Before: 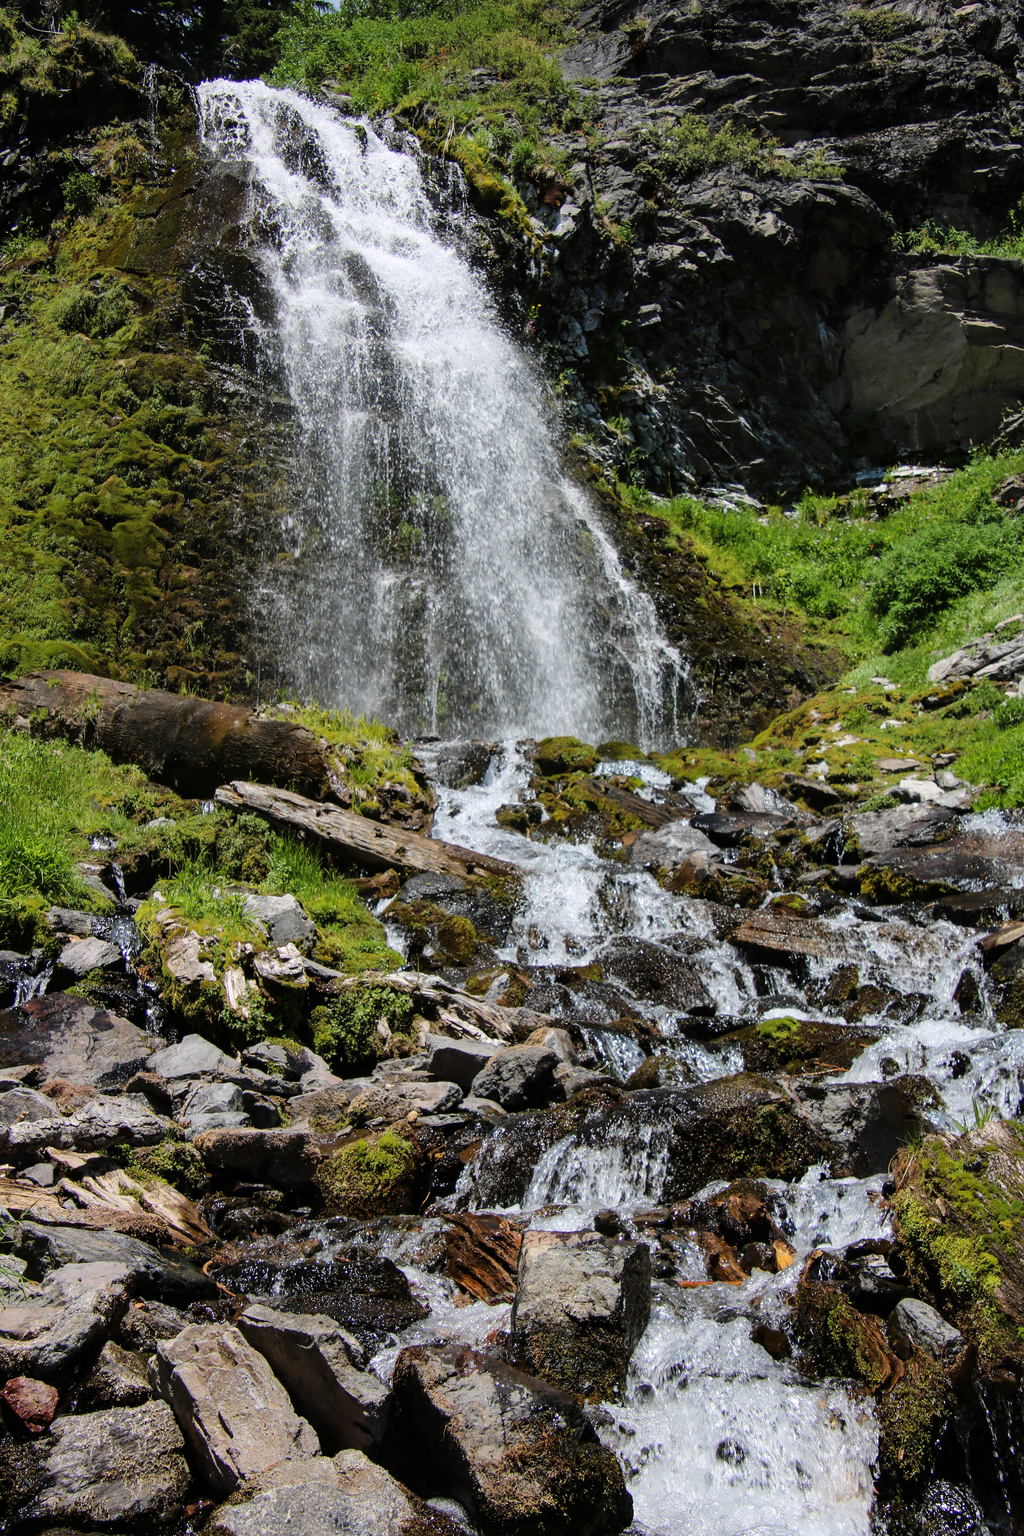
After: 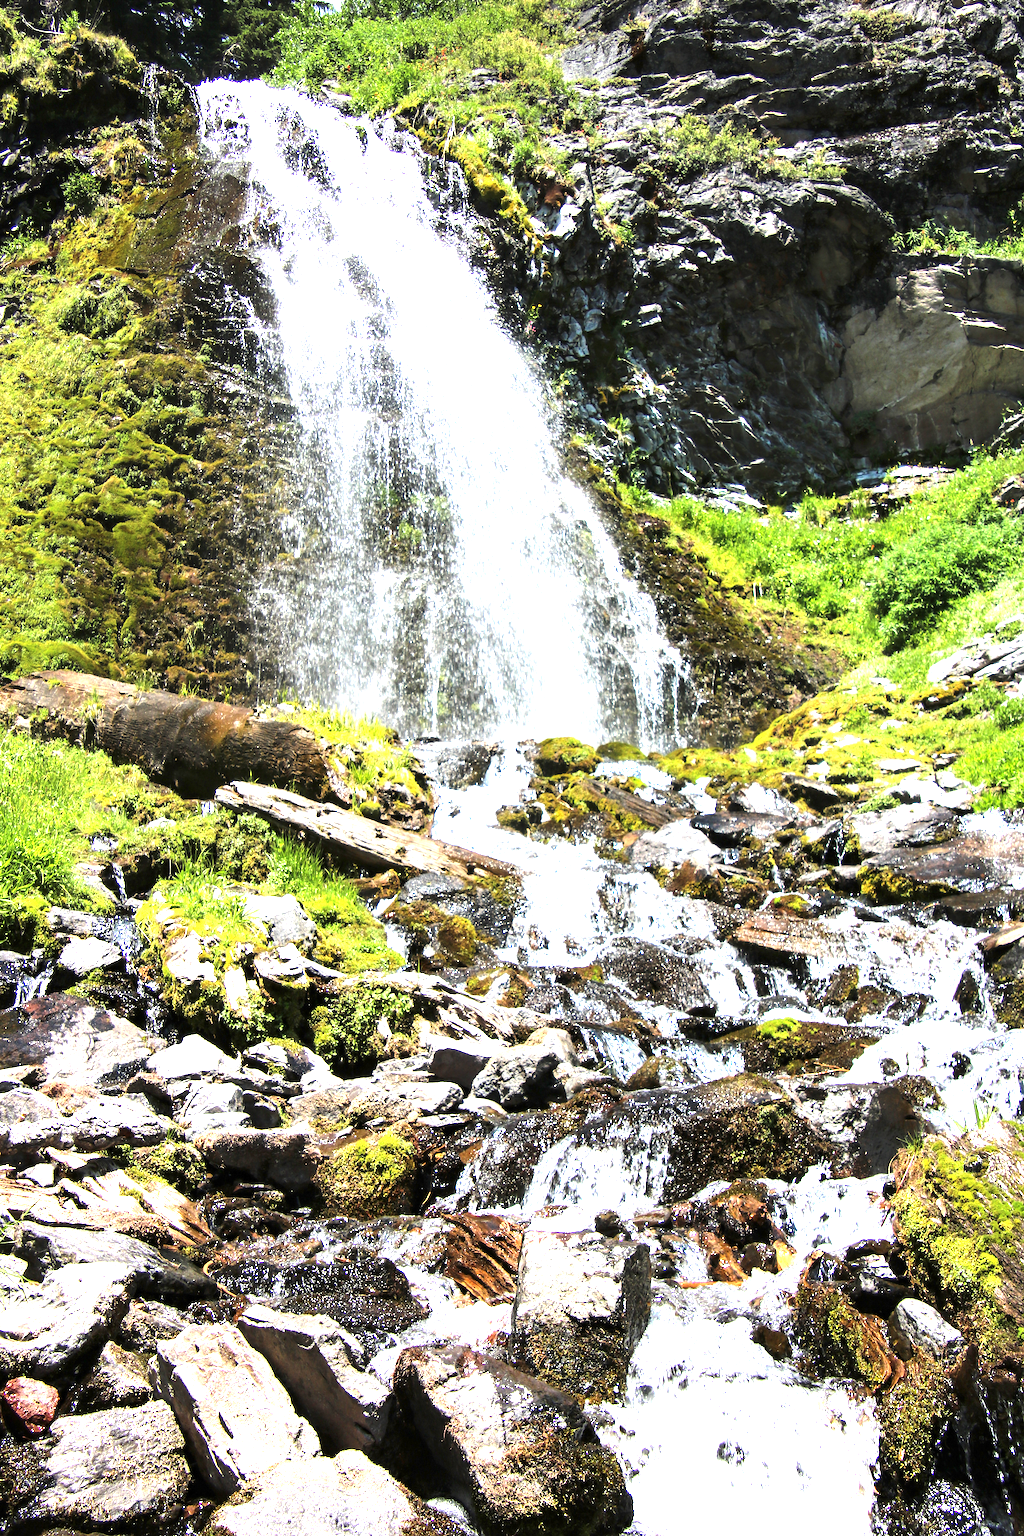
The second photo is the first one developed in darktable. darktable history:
exposure: exposure 2.043 EV, compensate exposure bias true, compensate highlight preservation false
